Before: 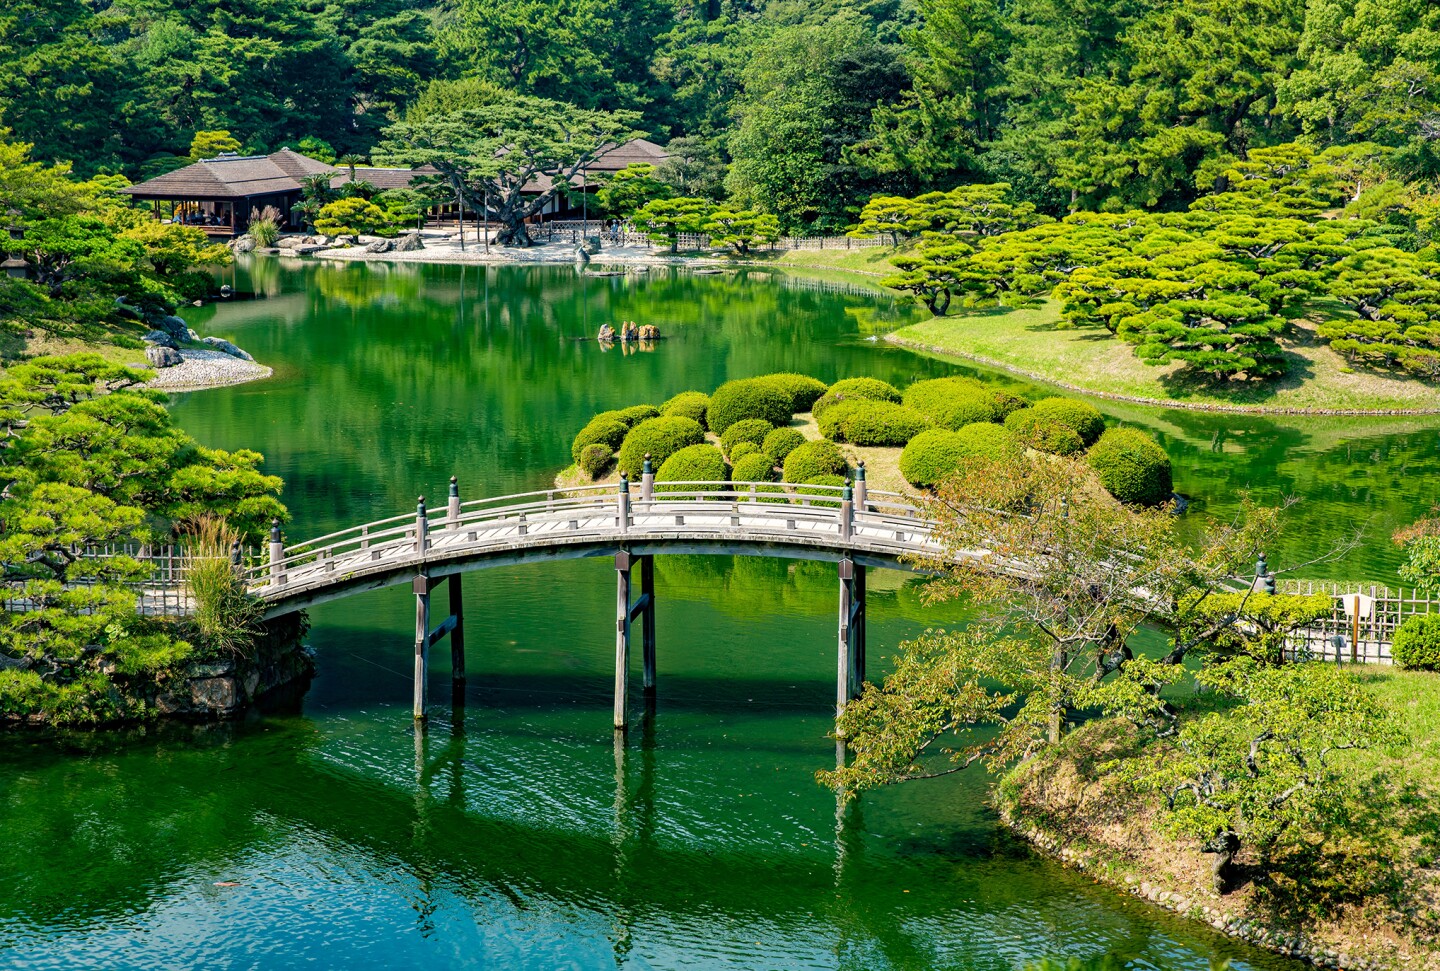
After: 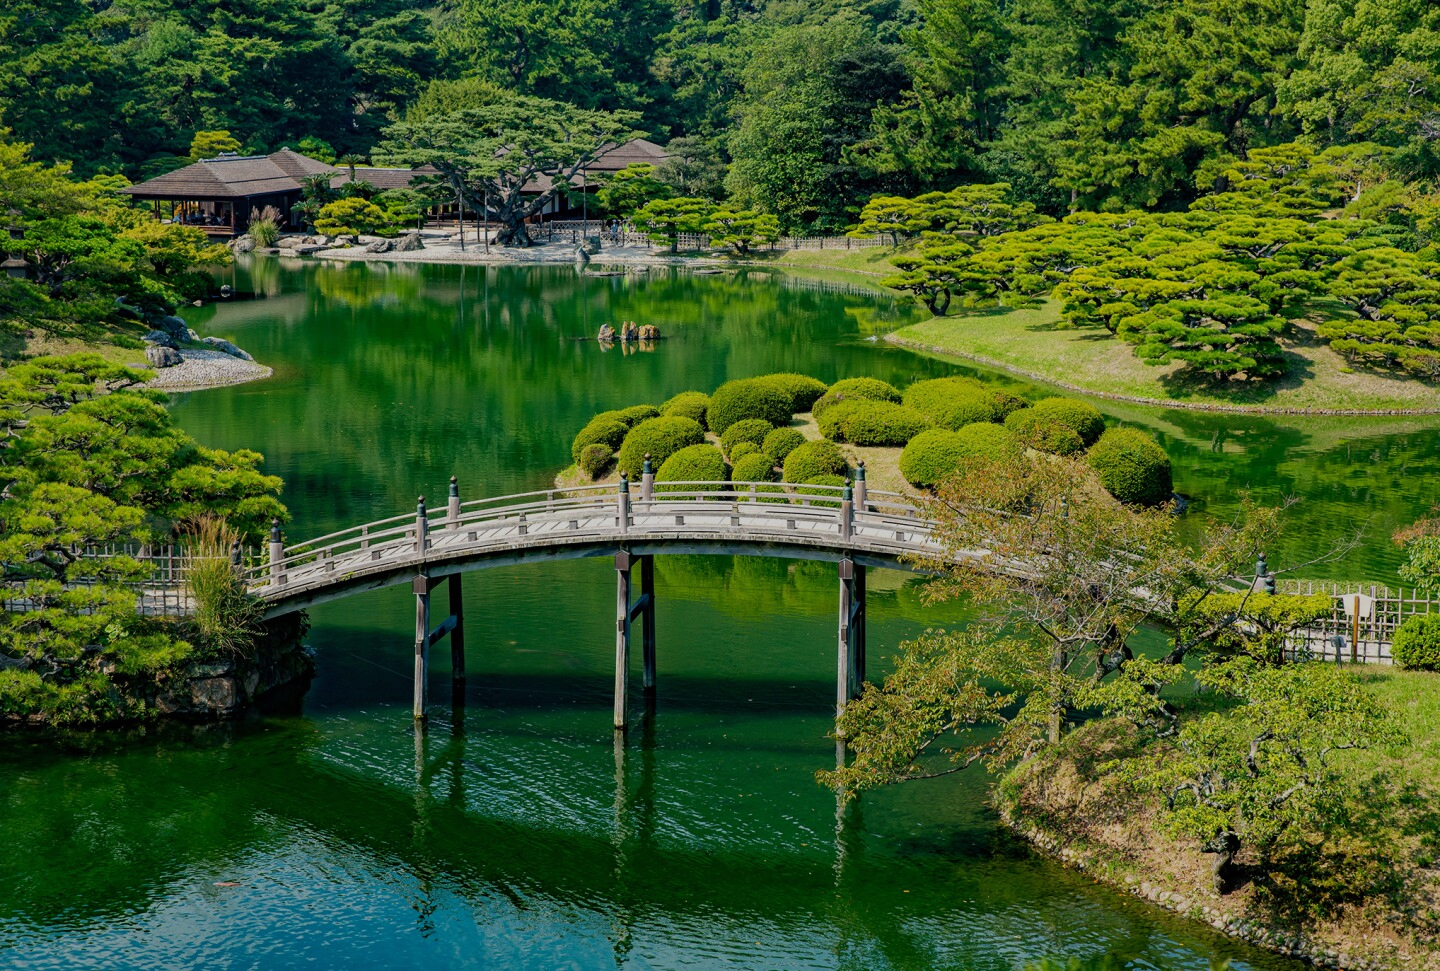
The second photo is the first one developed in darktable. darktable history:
exposure: black level correction 0, exposure -0.741 EV, compensate highlight preservation false
